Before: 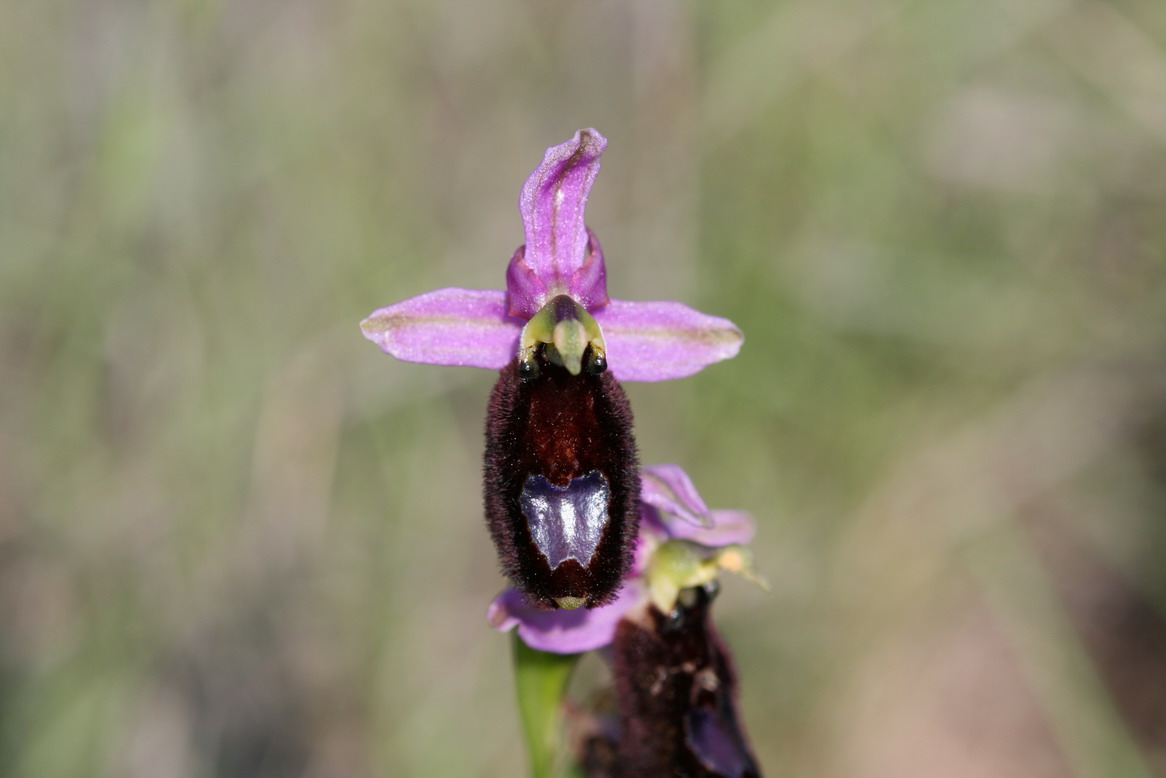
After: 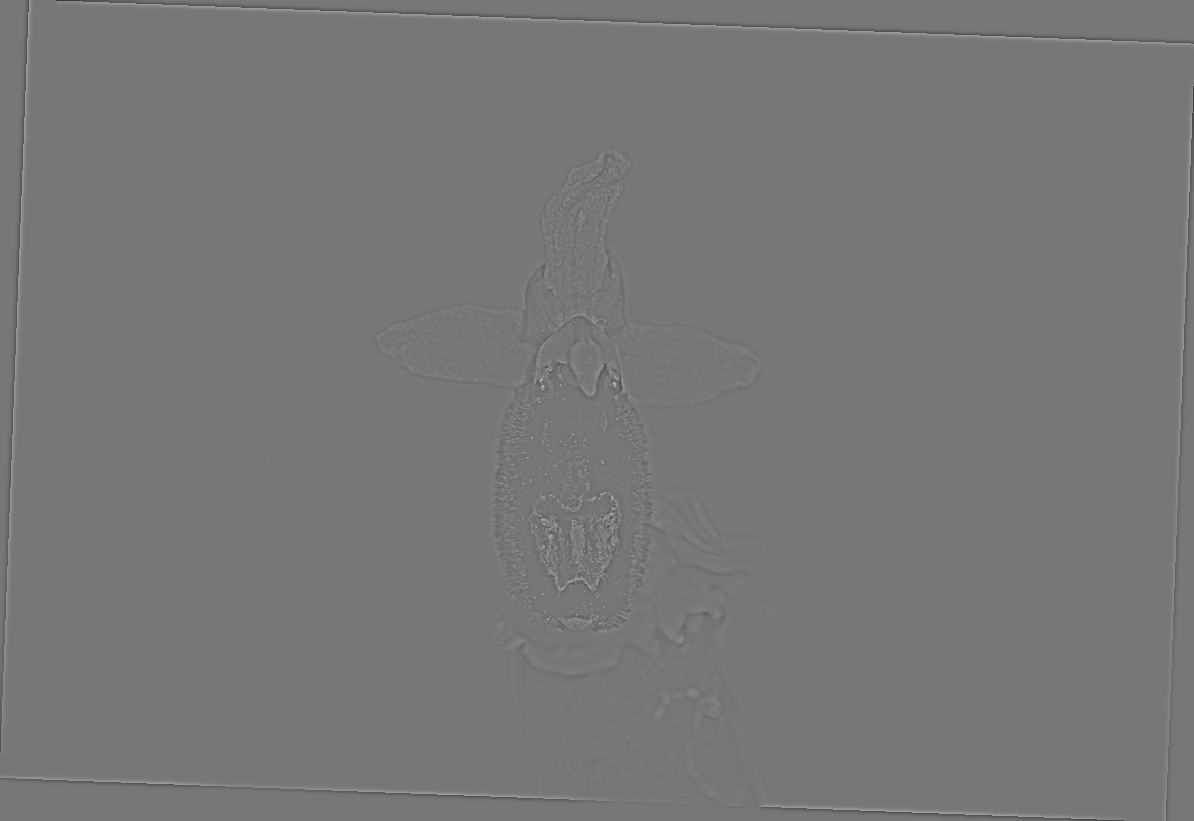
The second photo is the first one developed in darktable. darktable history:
exposure: exposure -0.153 EV, compensate highlight preservation false
color balance rgb: perceptual saturation grading › global saturation 20%, perceptual saturation grading › highlights -25%, perceptual saturation grading › shadows 25%
rotate and perspective: rotation 2.17°, automatic cropping off
highpass: sharpness 9.84%, contrast boost 9.94%
contrast brightness saturation: contrast 0.25, saturation -0.31
color zones: curves: ch1 [(0.239, 0.552) (0.75, 0.5)]; ch2 [(0.25, 0.462) (0.749, 0.457)], mix 25.94%
